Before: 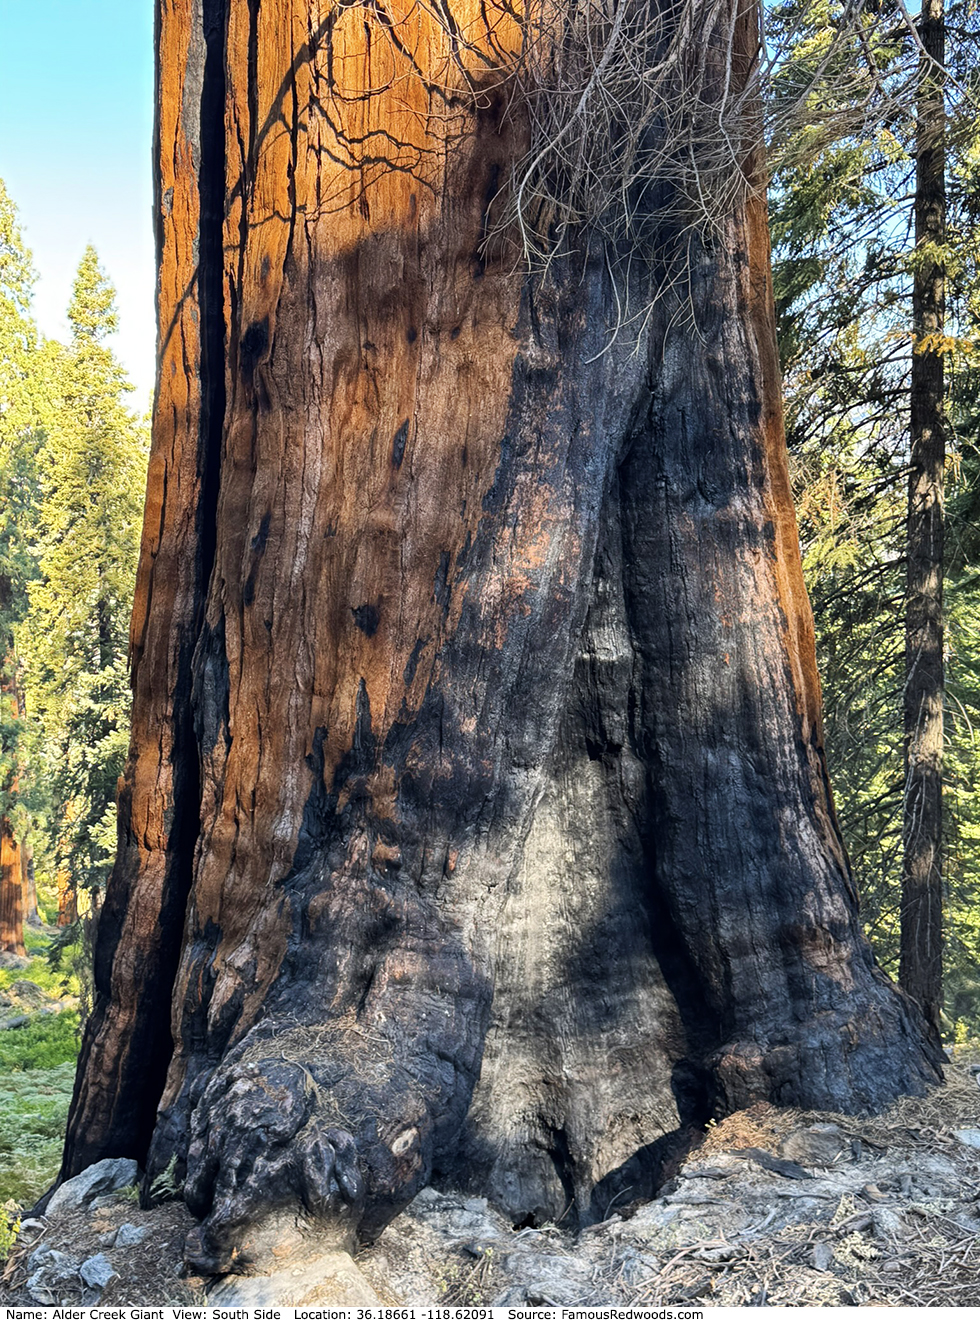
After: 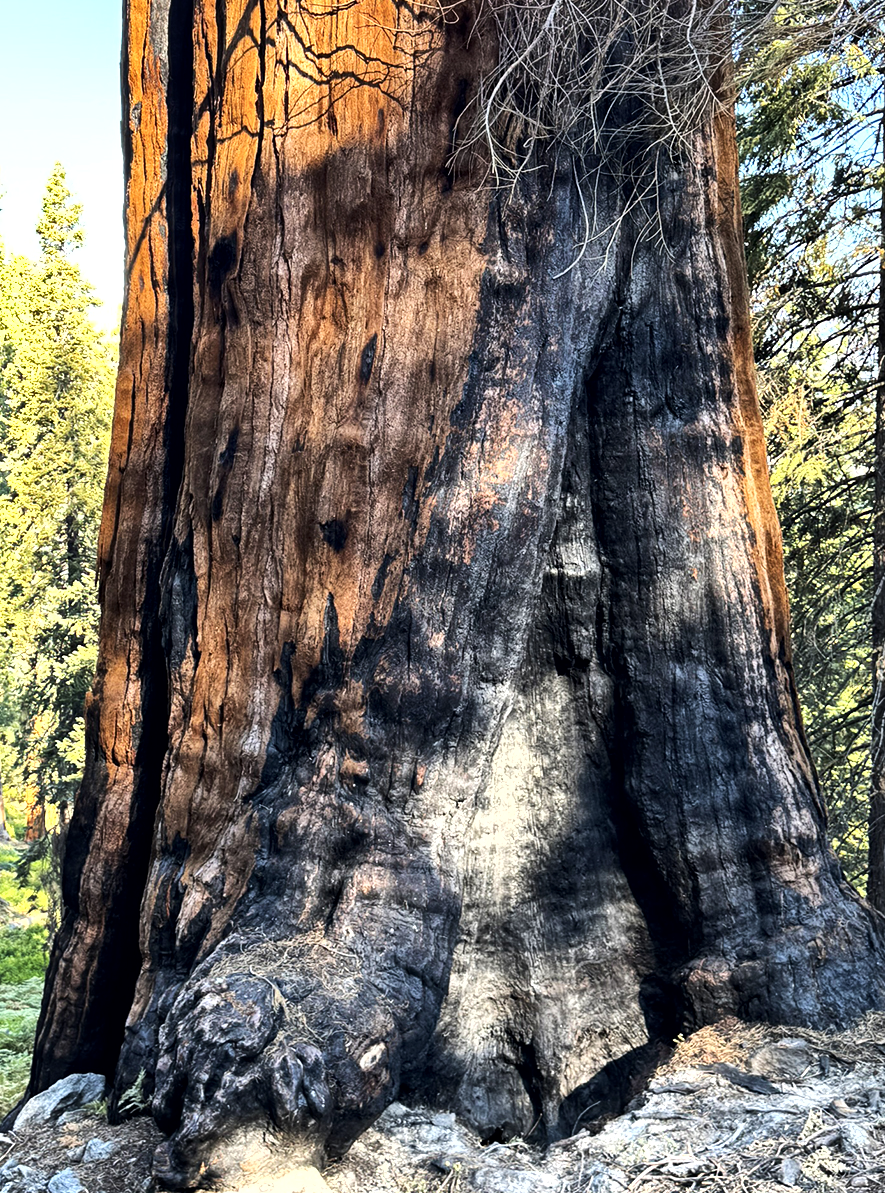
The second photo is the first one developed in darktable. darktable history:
crop: left 3.305%, top 6.436%, right 6.389%, bottom 3.258%
local contrast: mode bilateral grid, contrast 20, coarseness 50, detail 132%, midtone range 0.2
tone equalizer: -8 EV -0.75 EV, -7 EV -0.7 EV, -6 EV -0.6 EV, -5 EV -0.4 EV, -3 EV 0.4 EV, -2 EV 0.6 EV, -1 EV 0.7 EV, +0 EV 0.75 EV, edges refinement/feathering 500, mask exposure compensation -1.57 EV, preserve details no
shadows and highlights: low approximation 0.01, soften with gaussian
